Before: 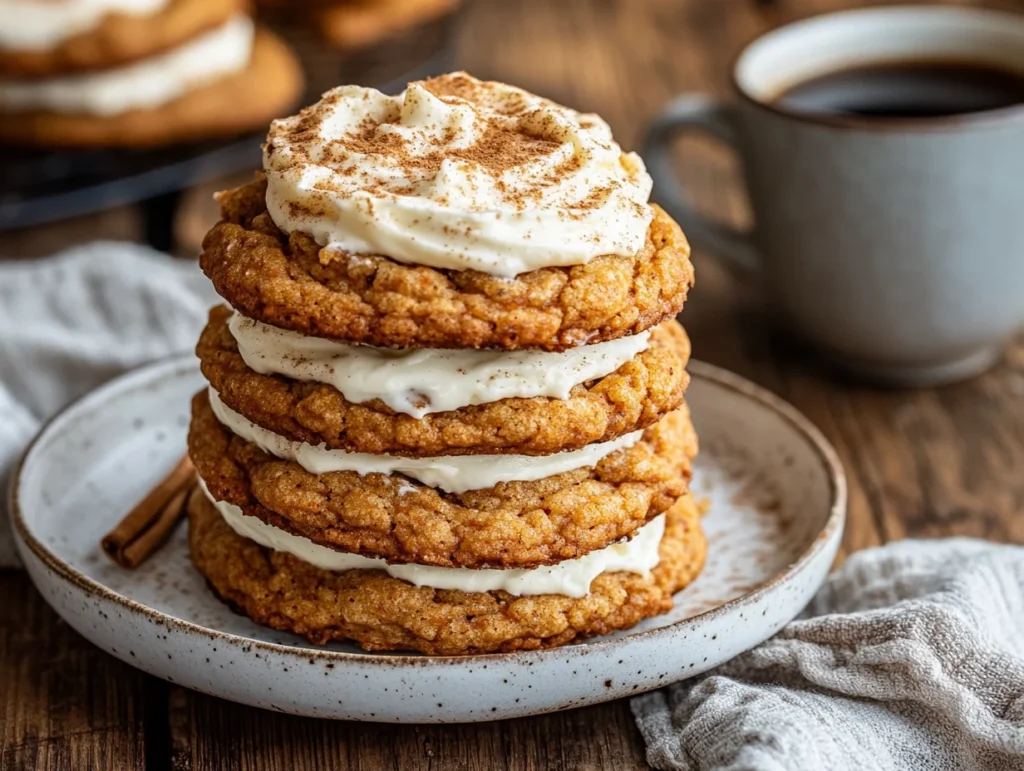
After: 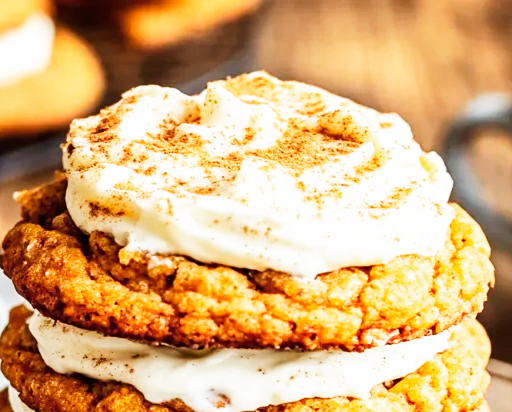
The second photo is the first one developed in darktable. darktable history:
crop: left 19.556%, right 30.401%, bottom 46.458%
color zones: curves: ch0 [(0, 0.465) (0.092, 0.596) (0.289, 0.464) (0.429, 0.453) (0.571, 0.464) (0.714, 0.455) (0.857, 0.462) (1, 0.465)]
base curve: curves: ch0 [(0, 0) (0.007, 0.004) (0.027, 0.03) (0.046, 0.07) (0.207, 0.54) (0.442, 0.872) (0.673, 0.972) (1, 1)], preserve colors none
